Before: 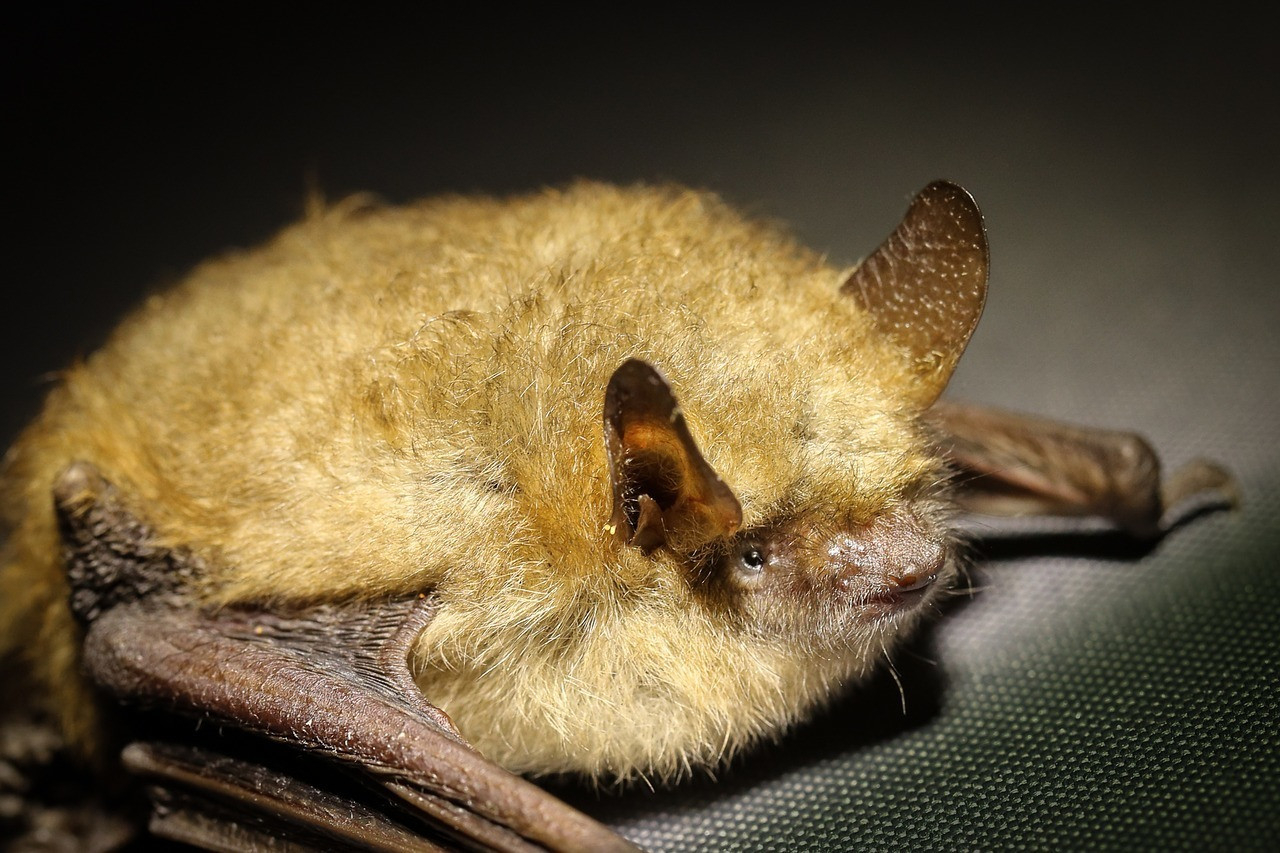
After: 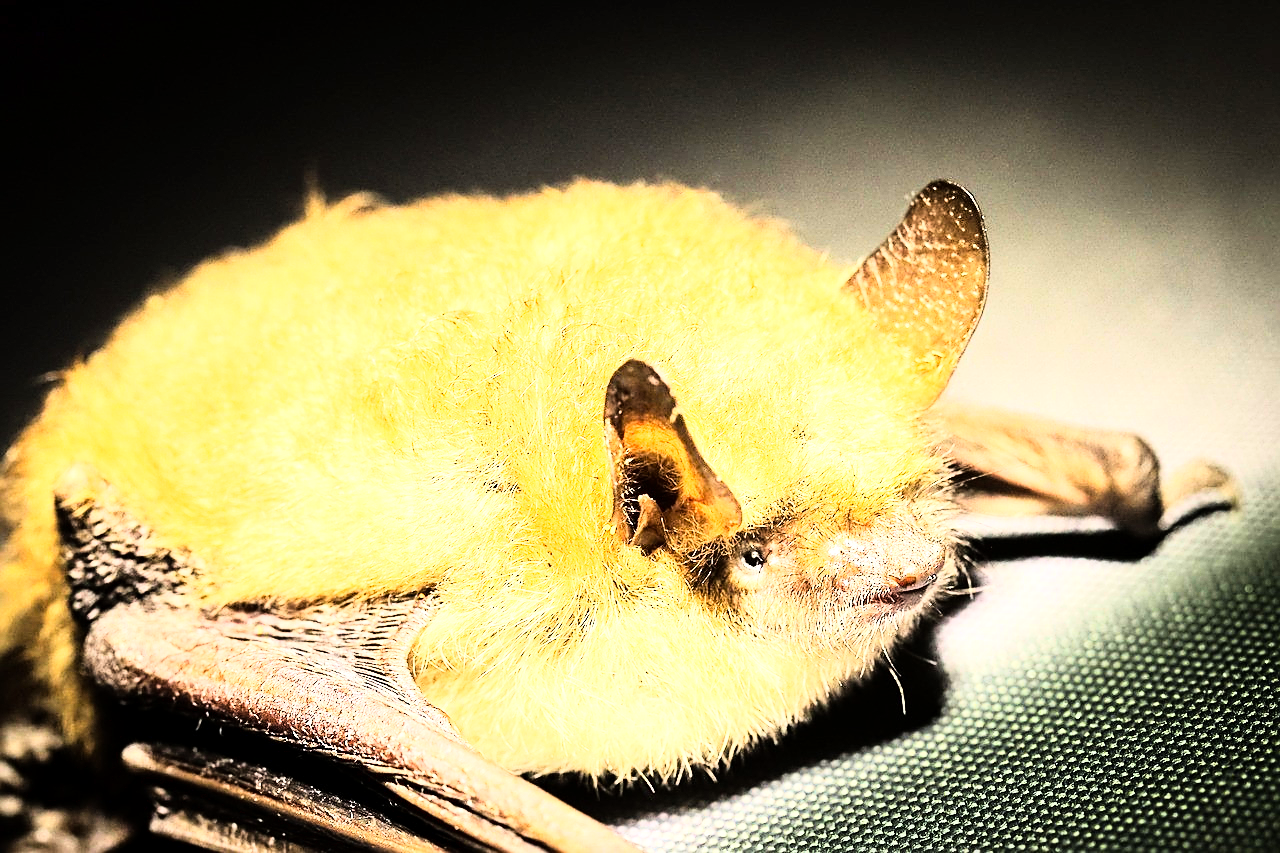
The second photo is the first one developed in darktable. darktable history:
rgb curve: curves: ch0 [(0, 0) (0.21, 0.15) (0.24, 0.21) (0.5, 0.75) (0.75, 0.96) (0.89, 0.99) (1, 1)]; ch1 [(0, 0.02) (0.21, 0.13) (0.25, 0.2) (0.5, 0.67) (0.75, 0.9) (0.89, 0.97) (1, 1)]; ch2 [(0, 0.02) (0.21, 0.13) (0.25, 0.2) (0.5, 0.67) (0.75, 0.9) (0.89, 0.97) (1, 1)], compensate middle gray true
exposure: black level correction 0.001, exposure 1.646 EV, compensate exposure bias true, compensate highlight preservation false
sharpen: on, module defaults
